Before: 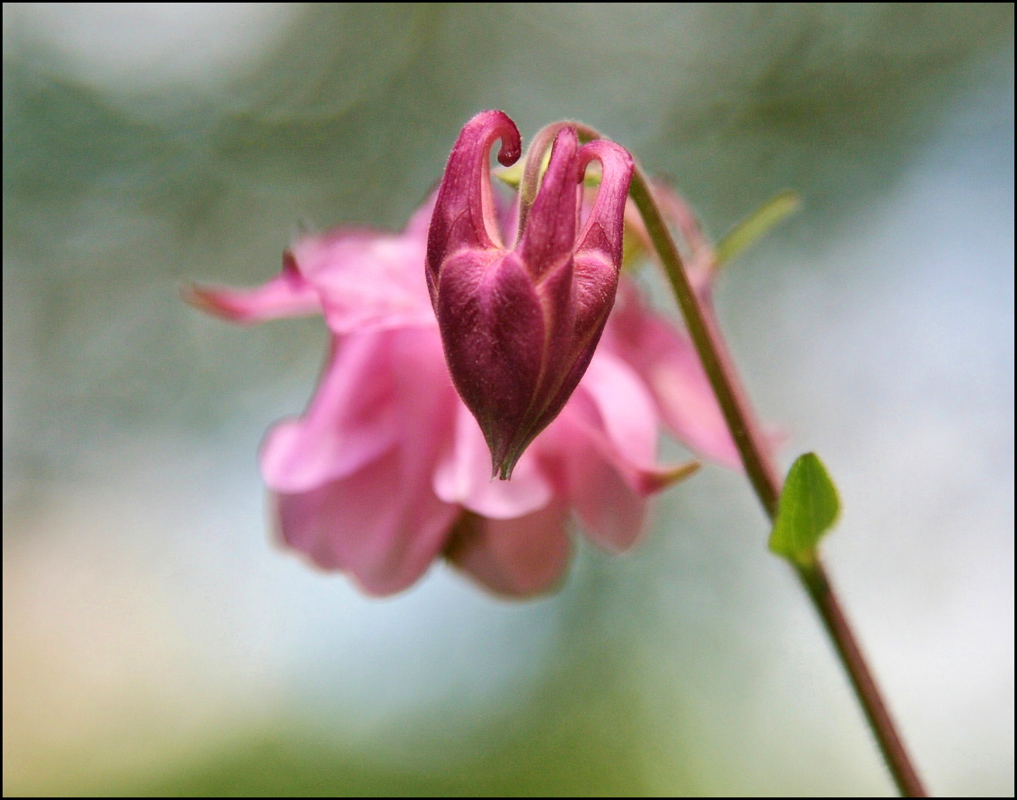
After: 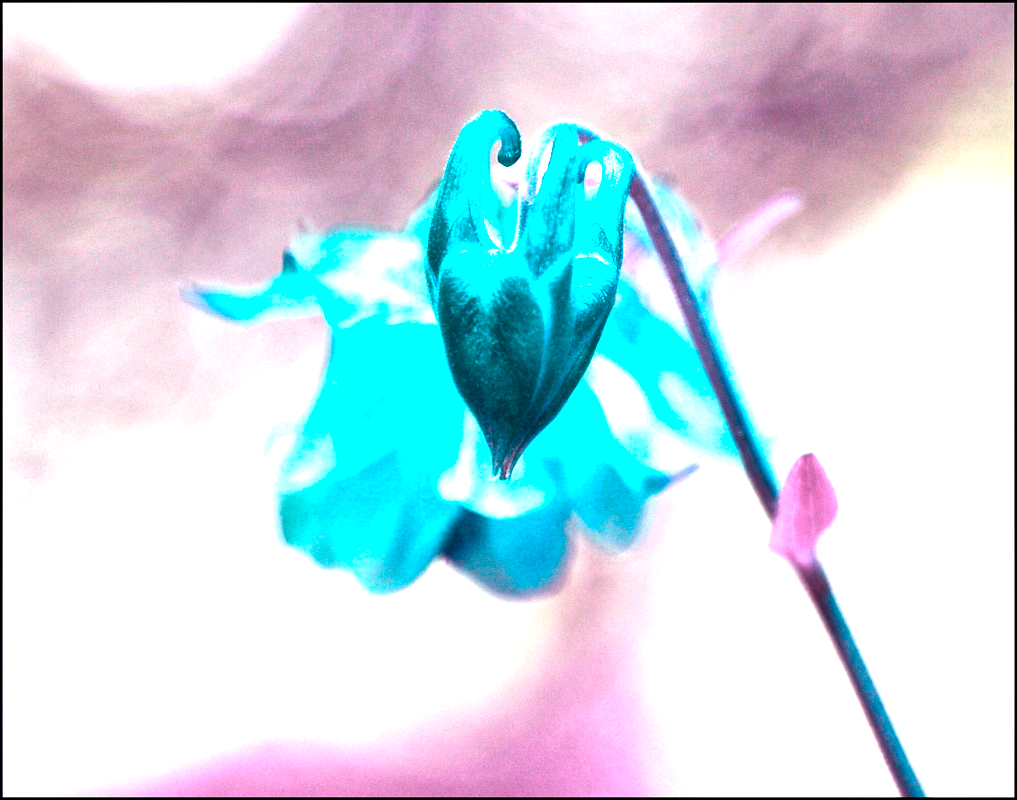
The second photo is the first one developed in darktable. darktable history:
exposure: black level correction 0, exposure 1.098 EV, compensate highlight preservation false
color balance rgb: power › luminance 0.771%, power › chroma 0.416%, power › hue 32.1°, perceptual saturation grading › global saturation -2.207%, perceptual saturation grading › highlights -7.675%, perceptual saturation grading › mid-tones 7.318%, perceptual saturation grading › shadows 2.848%, hue shift -148.93°, contrast 34.973%, saturation formula JzAzBz (2021)
